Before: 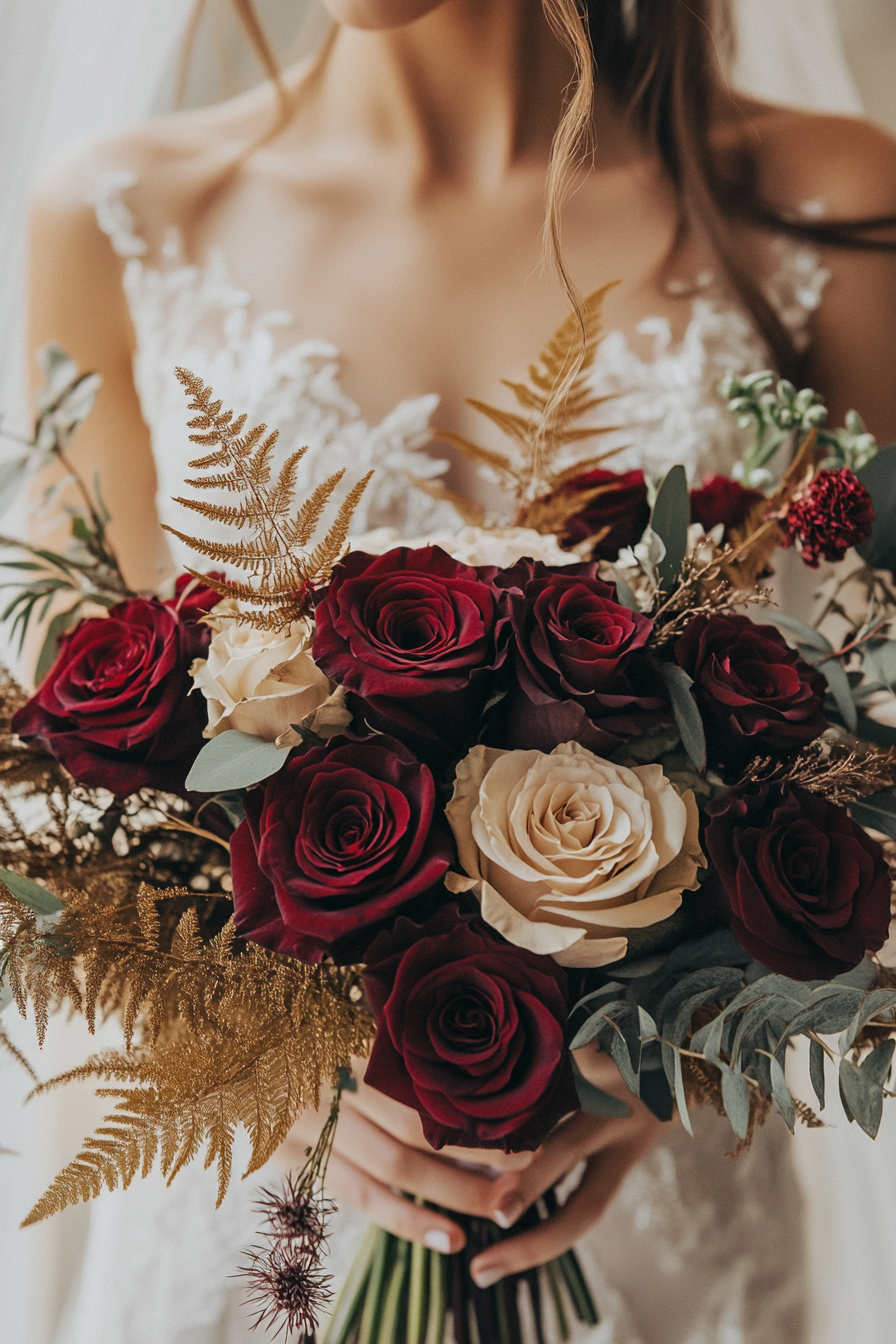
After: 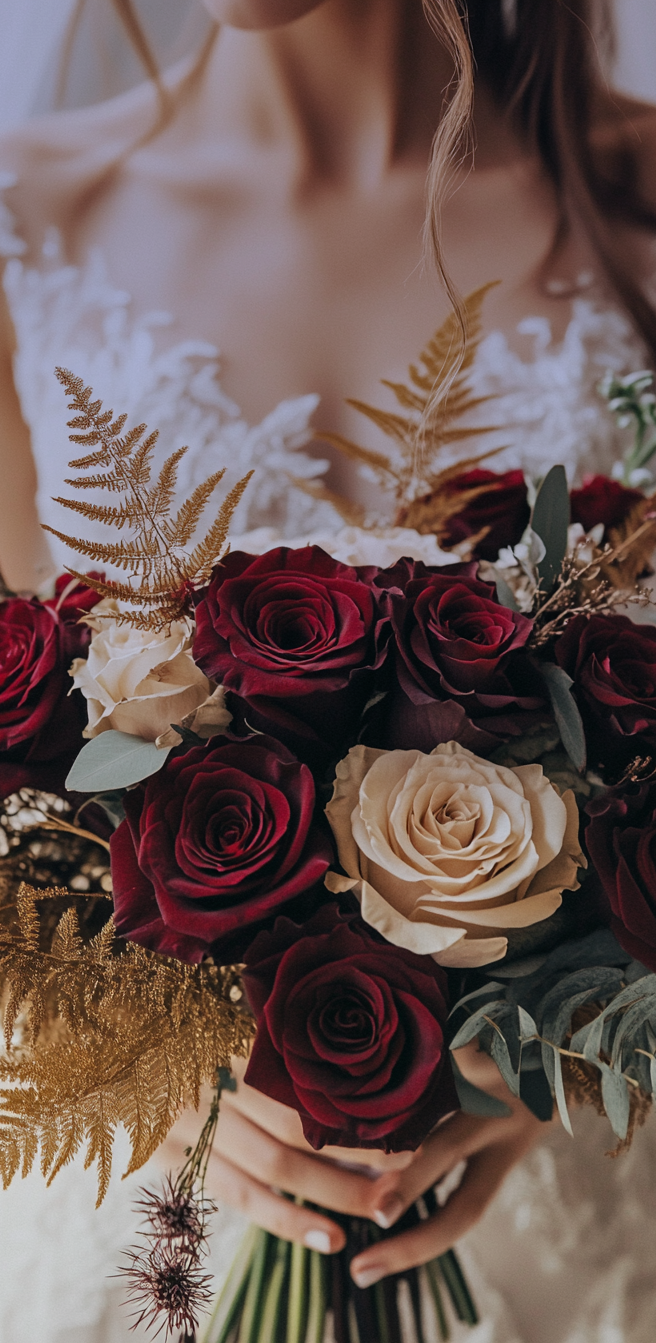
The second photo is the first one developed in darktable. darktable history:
graduated density: hue 238.83°, saturation 50%
crop: left 13.443%, right 13.31%
